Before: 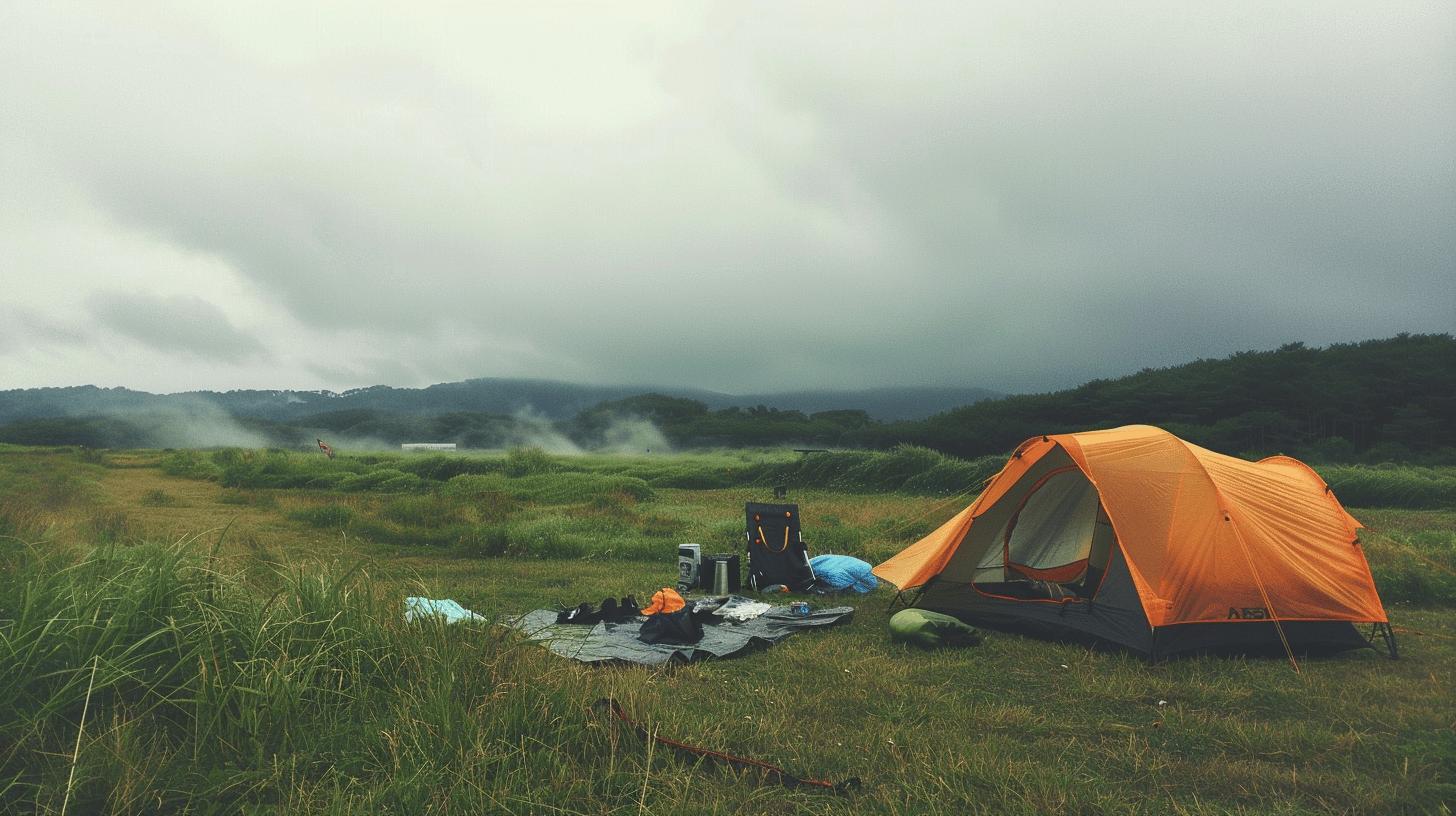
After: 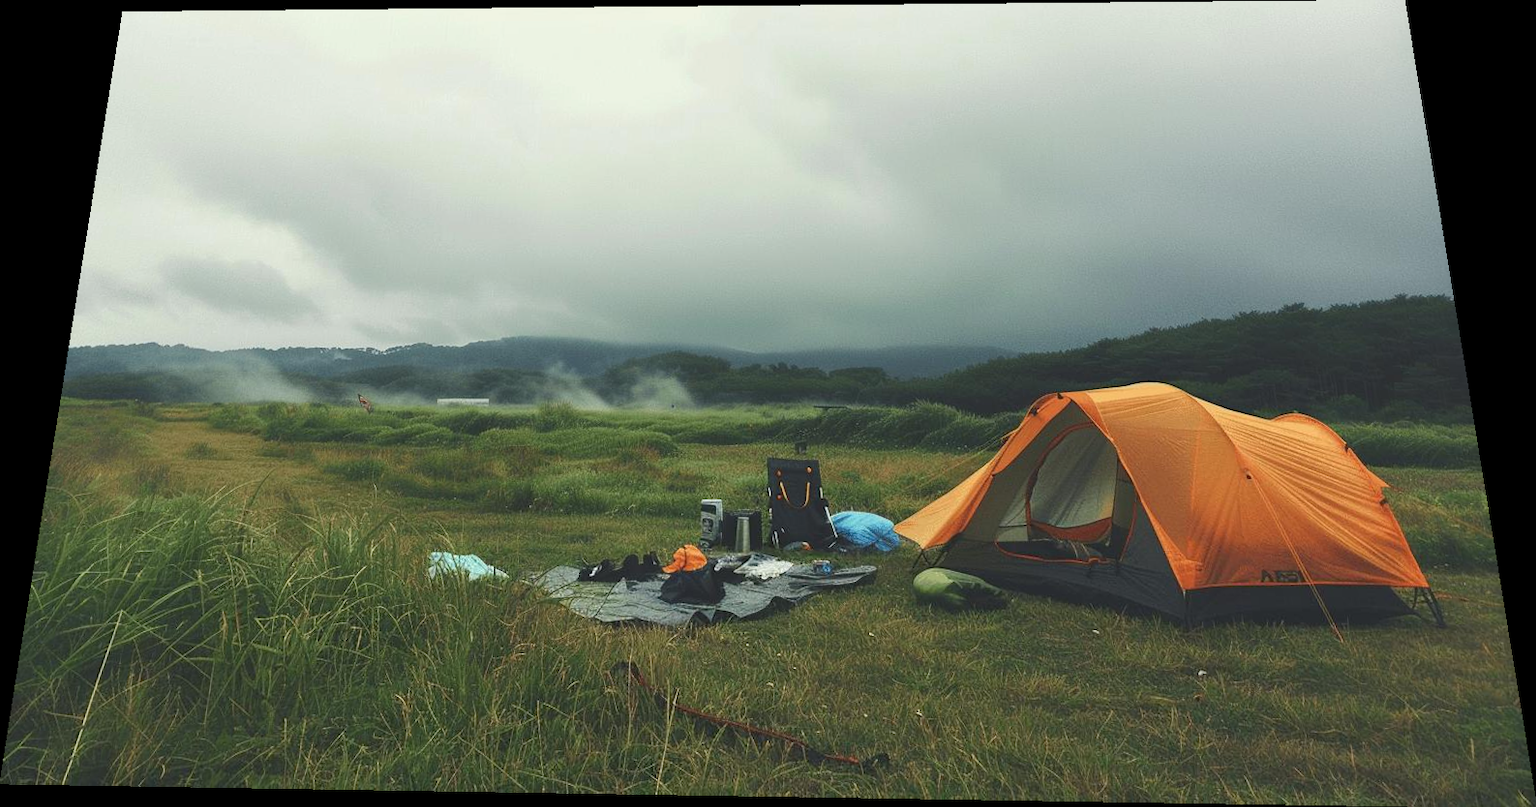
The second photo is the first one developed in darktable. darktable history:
color correction: highlights a* -0.182, highlights b* -0.124
rotate and perspective: rotation 0.128°, lens shift (vertical) -0.181, lens shift (horizontal) -0.044, shear 0.001, automatic cropping off
